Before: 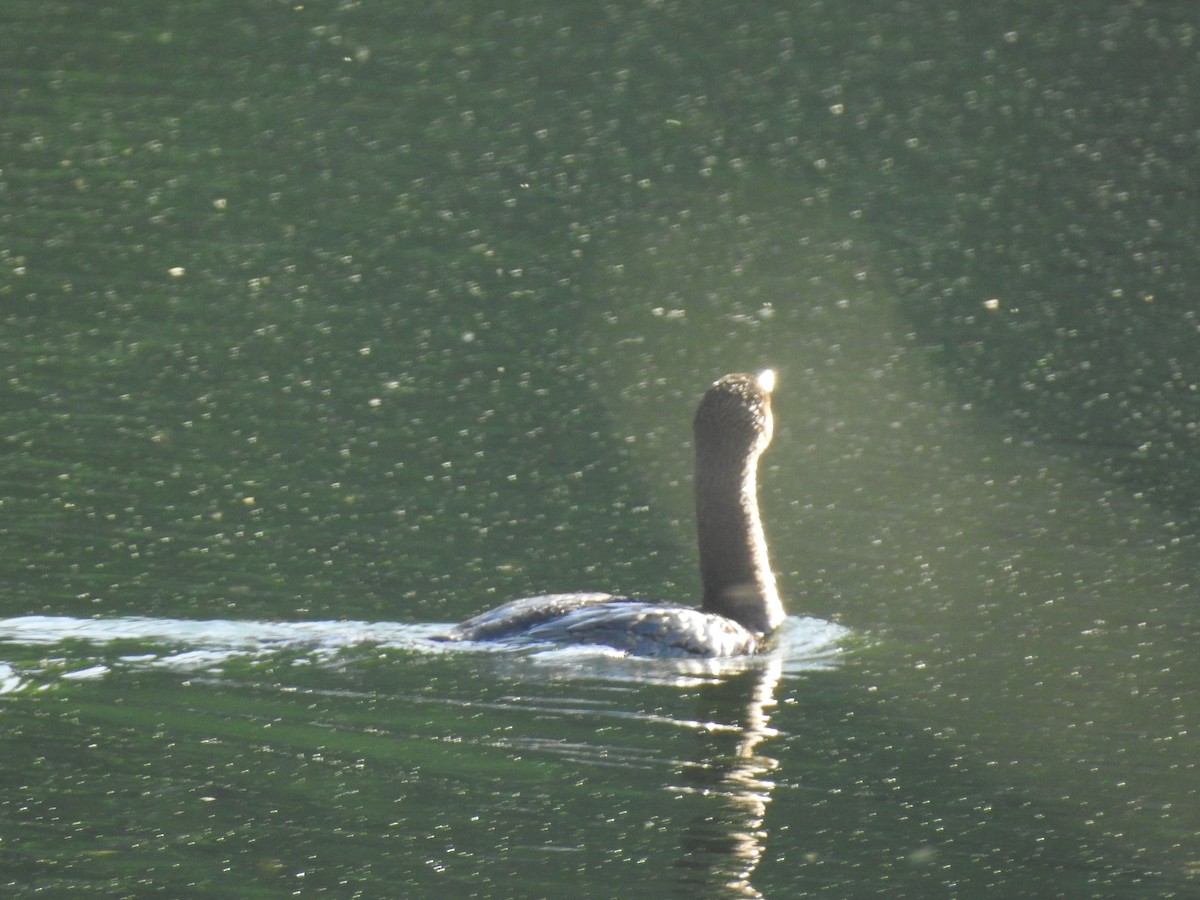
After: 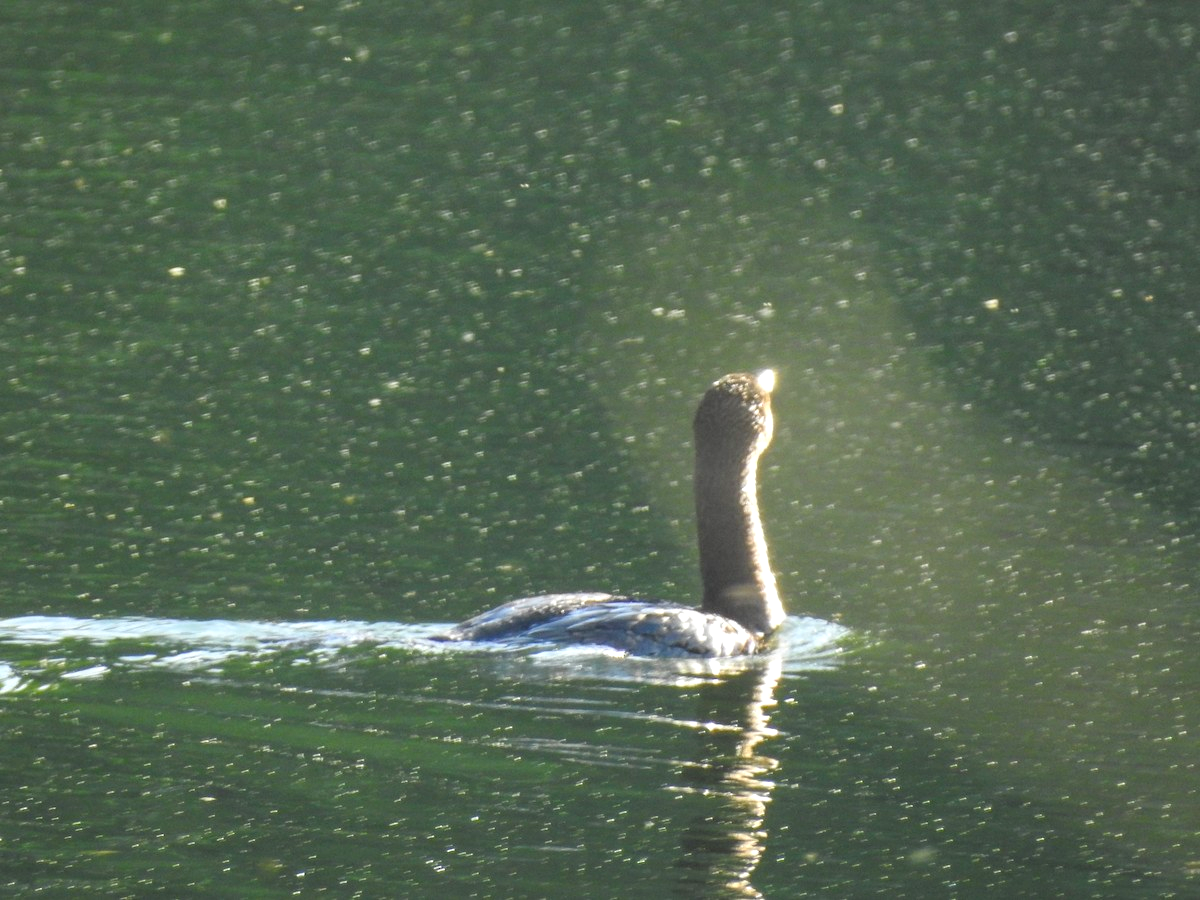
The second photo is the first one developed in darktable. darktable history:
local contrast: detail 130%
color balance rgb: perceptual saturation grading › global saturation 25%, global vibrance 20%
